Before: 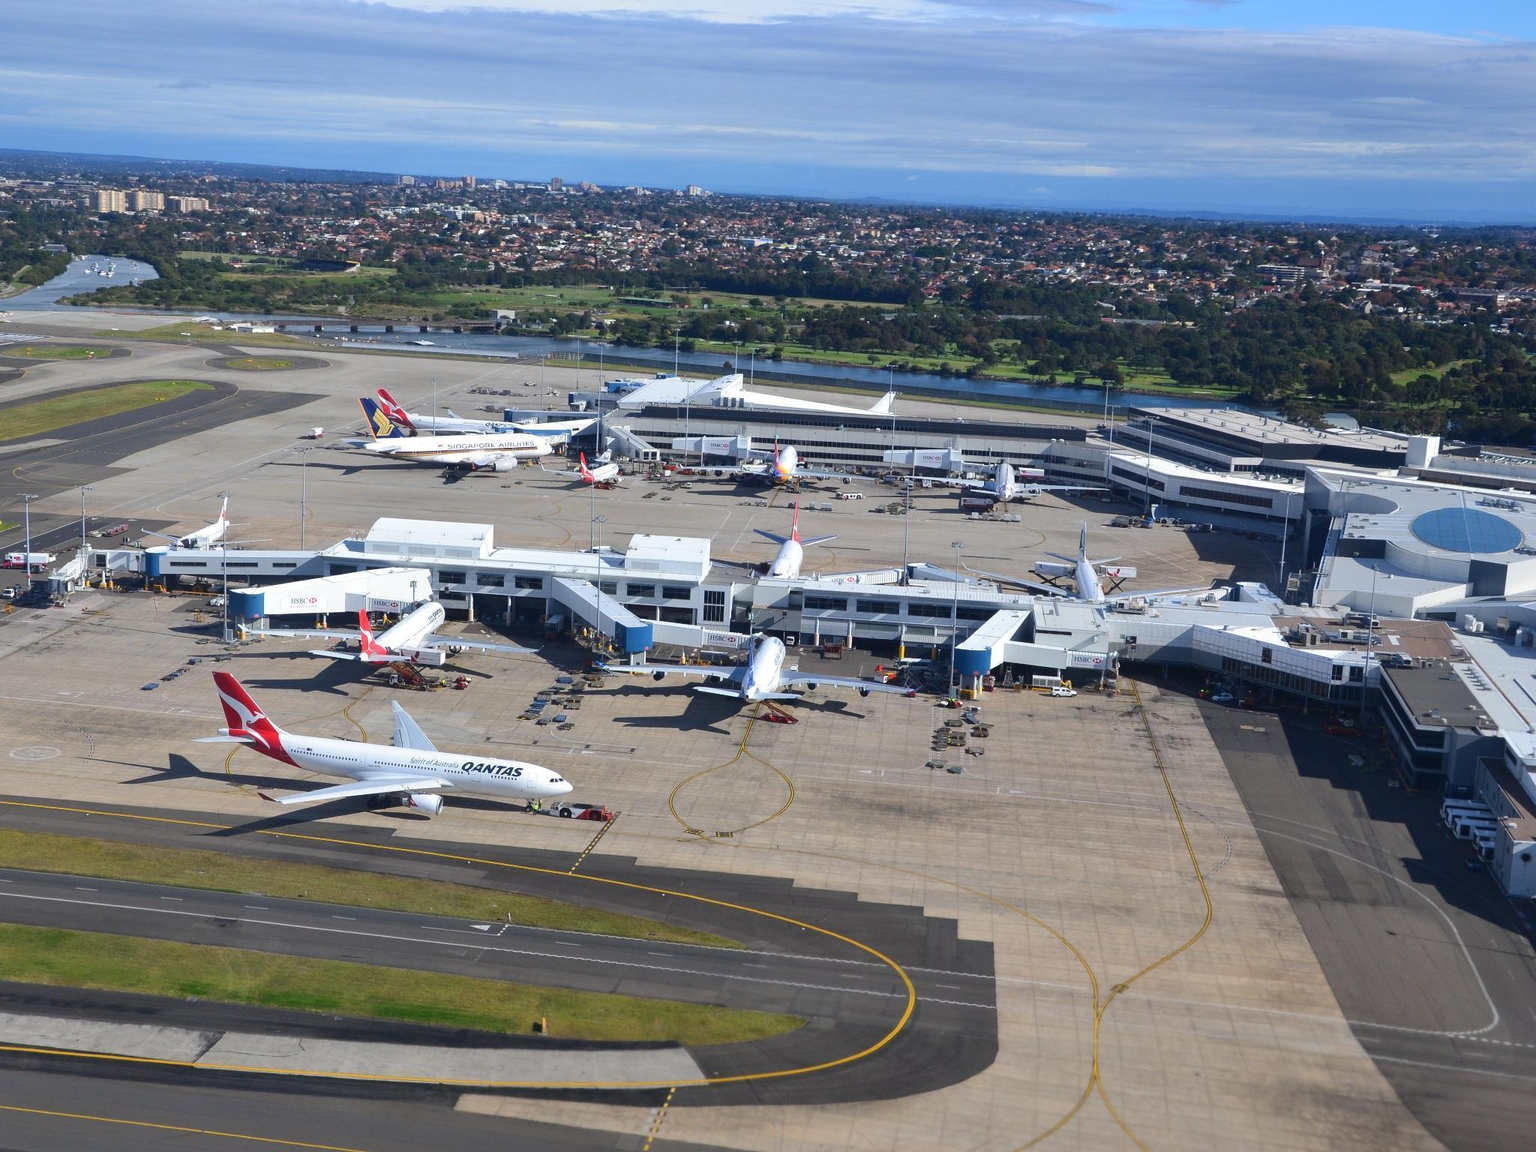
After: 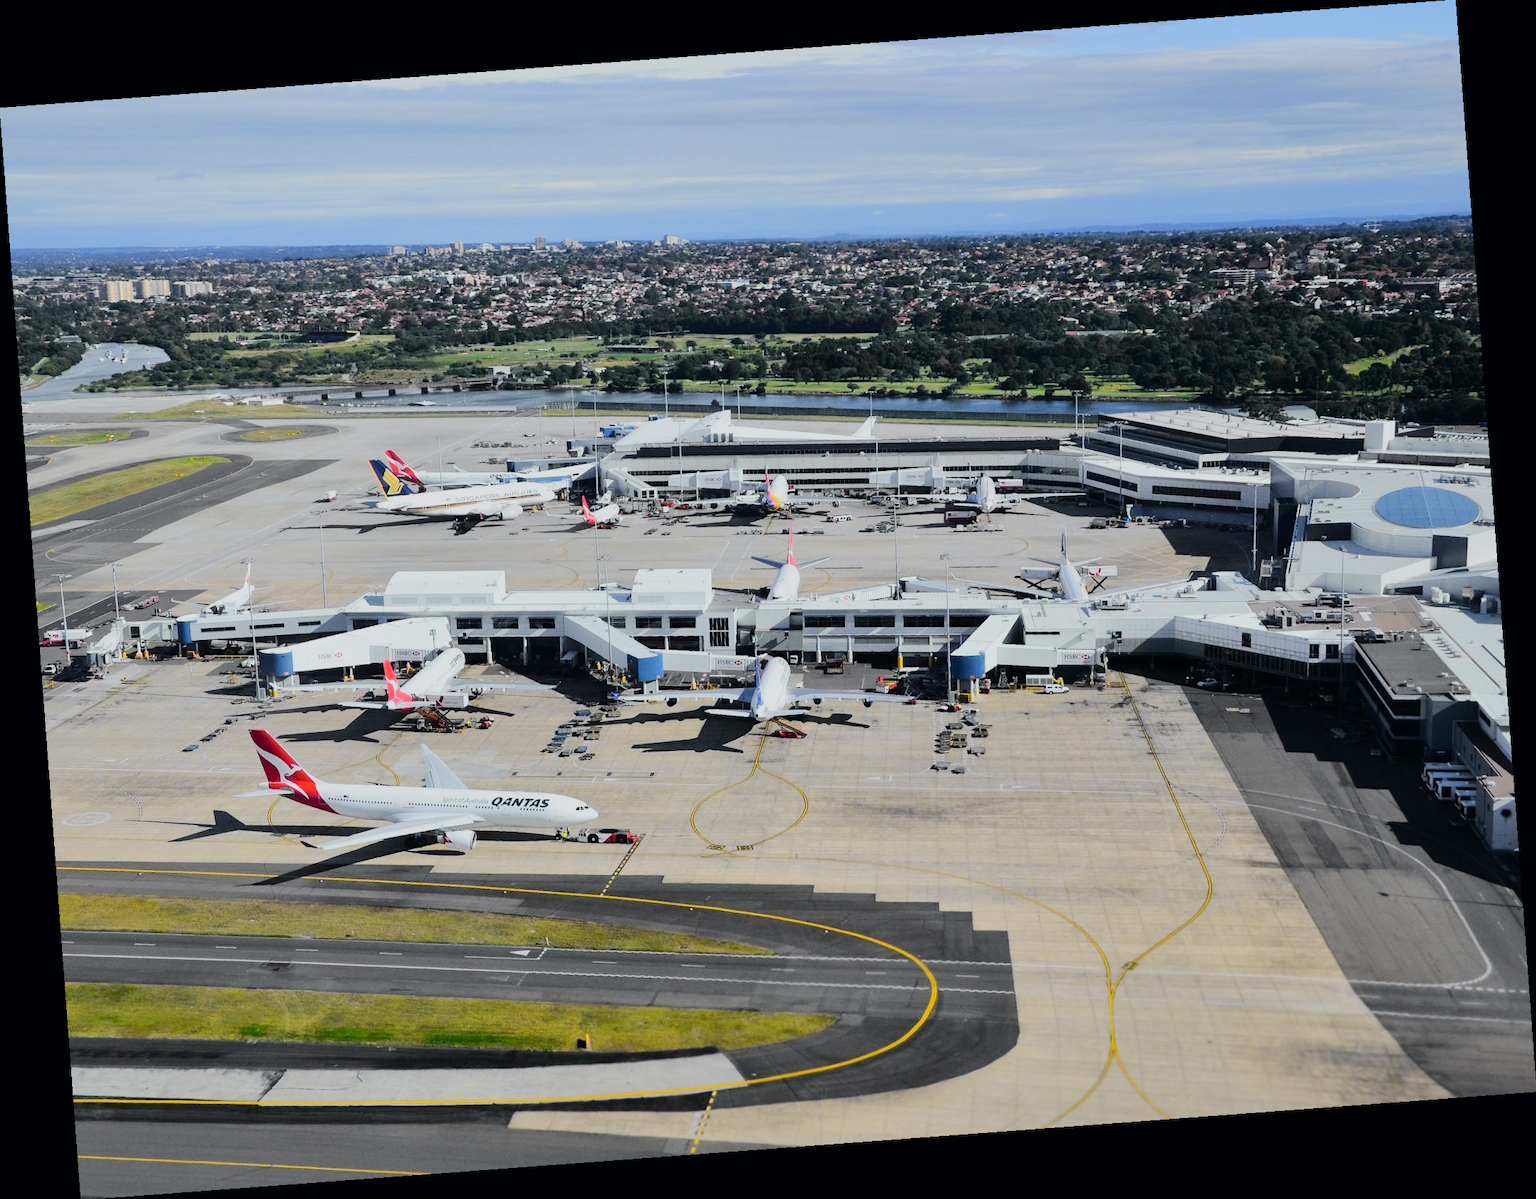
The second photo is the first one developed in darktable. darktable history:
rotate and perspective: rotation -4.25°, automatic cropping off
shadows and highlights: shadows 10, white point adjustment 1, highlights -40
tone curve: curves: ch0 [(0, 0) (0.11, 0.081) (0.256, 0.259) (0.398, 0.475) (0.498, 0.611) (0.65, 0.757) (0.835, 0.883) (1, 0.961)]; ch1 [(0, 0) (0.346, 0.307) (0.408, 0.369) (0.453, 0.457) (0.482, 0.479) (0.502, 0.498) (0.521, 0.51) (0.553, 0.554) (0.618, 0.65) (0.693, 0.727) (1, 1)]; ch2 [(0, 0) (0.358, 0.362) (0.434, 0.46) (0.485, 0.494) (0.5, 0.494) (0.511, 0.508) (0.537, 0.55) (0.579, 0.599) (0.621, 0.693) (1, 1)], color space Lab, independent channels, preserve colors none
filmic rgb: black relative exposure -7.65 EV, white relative exposure 4.56 EV, hardness 3.61, contrast 1.05
